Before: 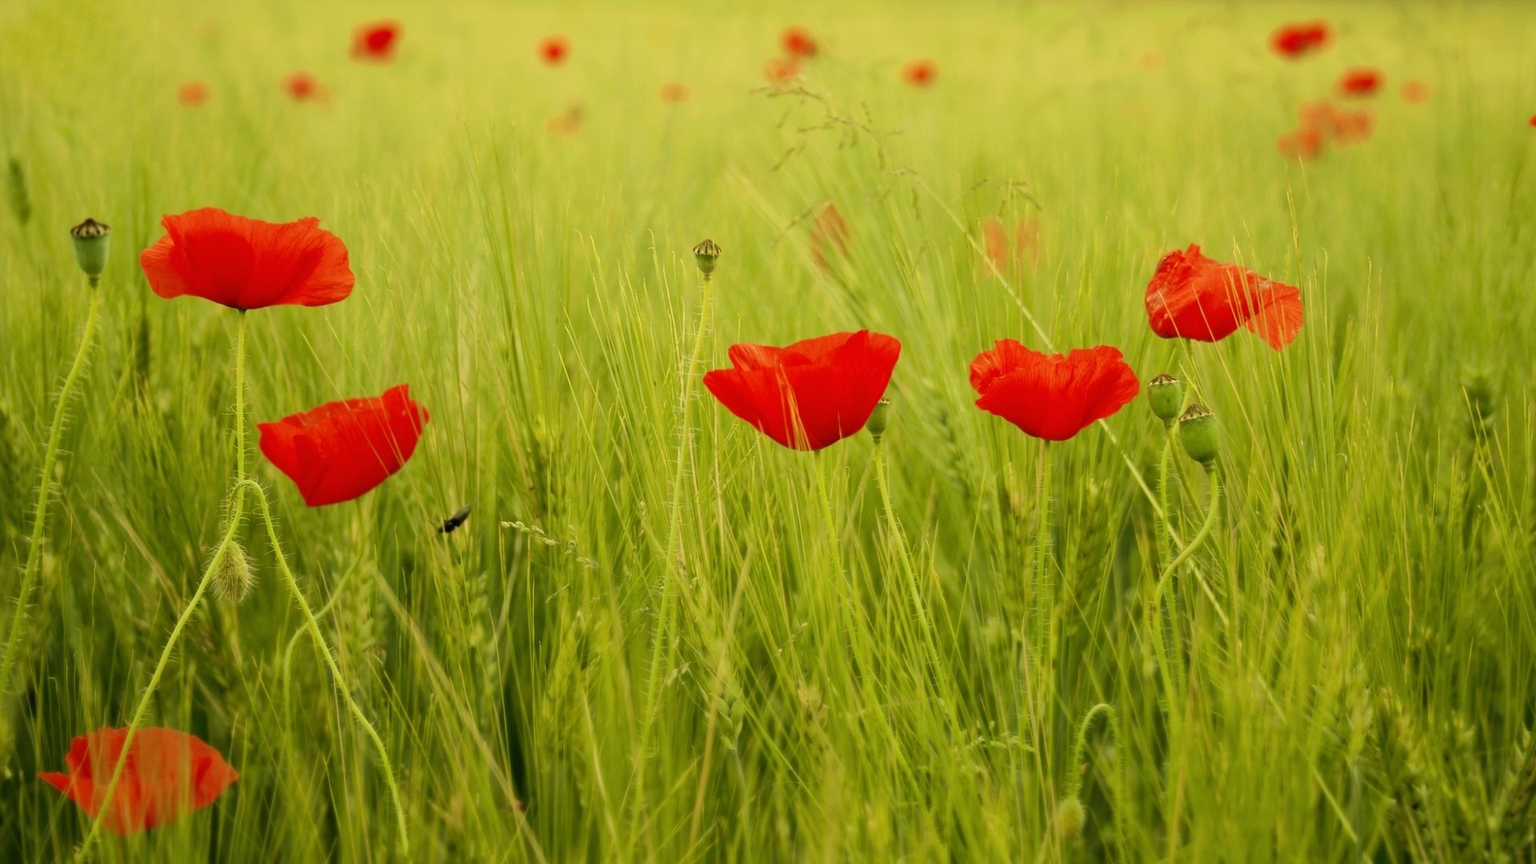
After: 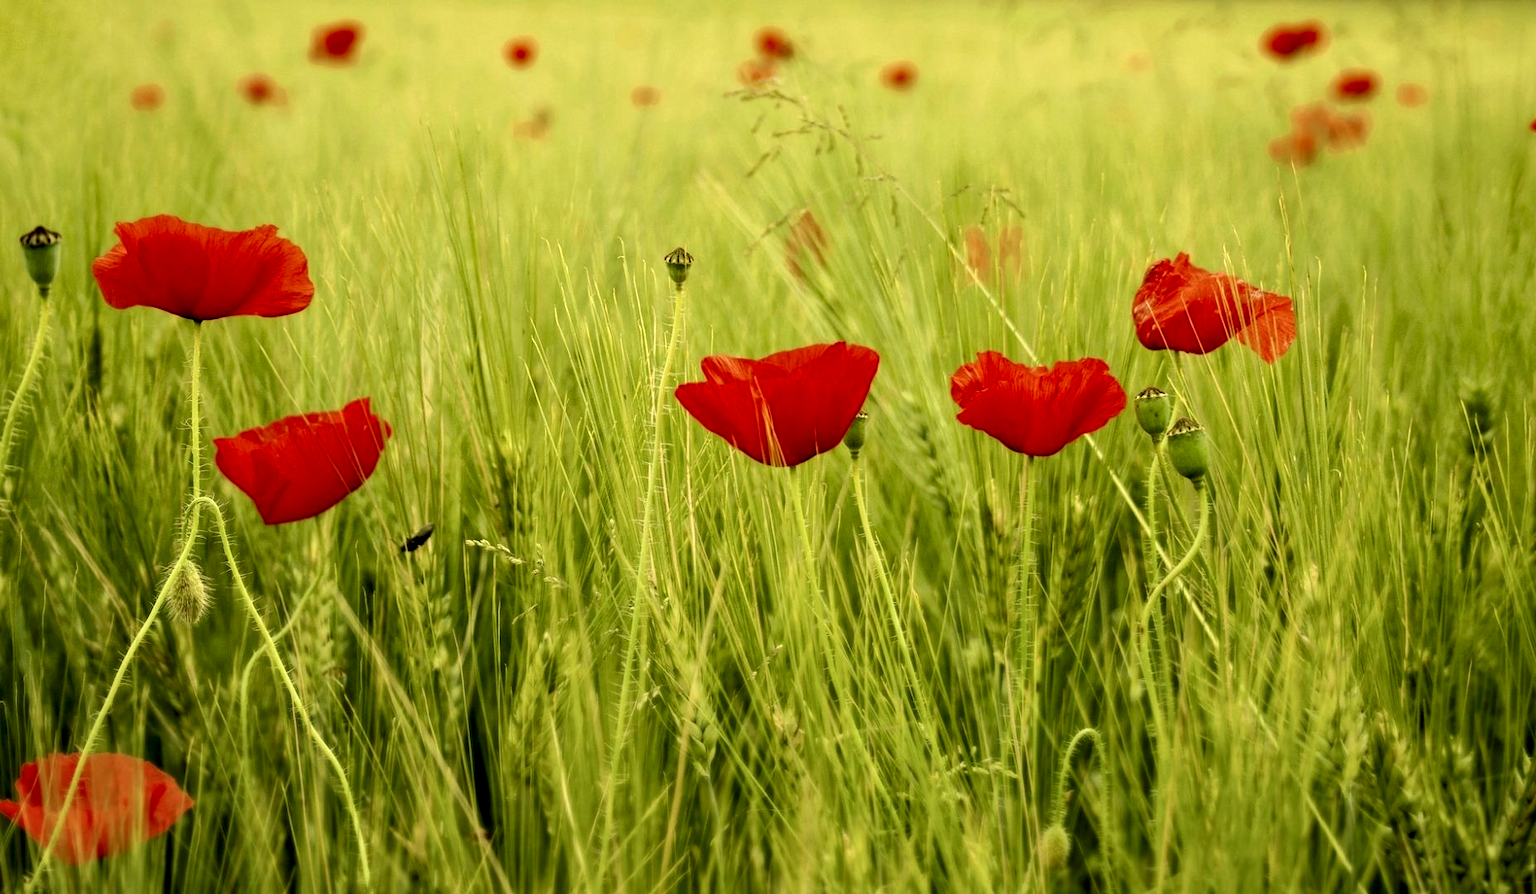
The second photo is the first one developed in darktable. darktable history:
crop and rotate: left 3.335%
local contrast: highlights 81%, shadows 58%, detail 175%, midtone range 0.602
